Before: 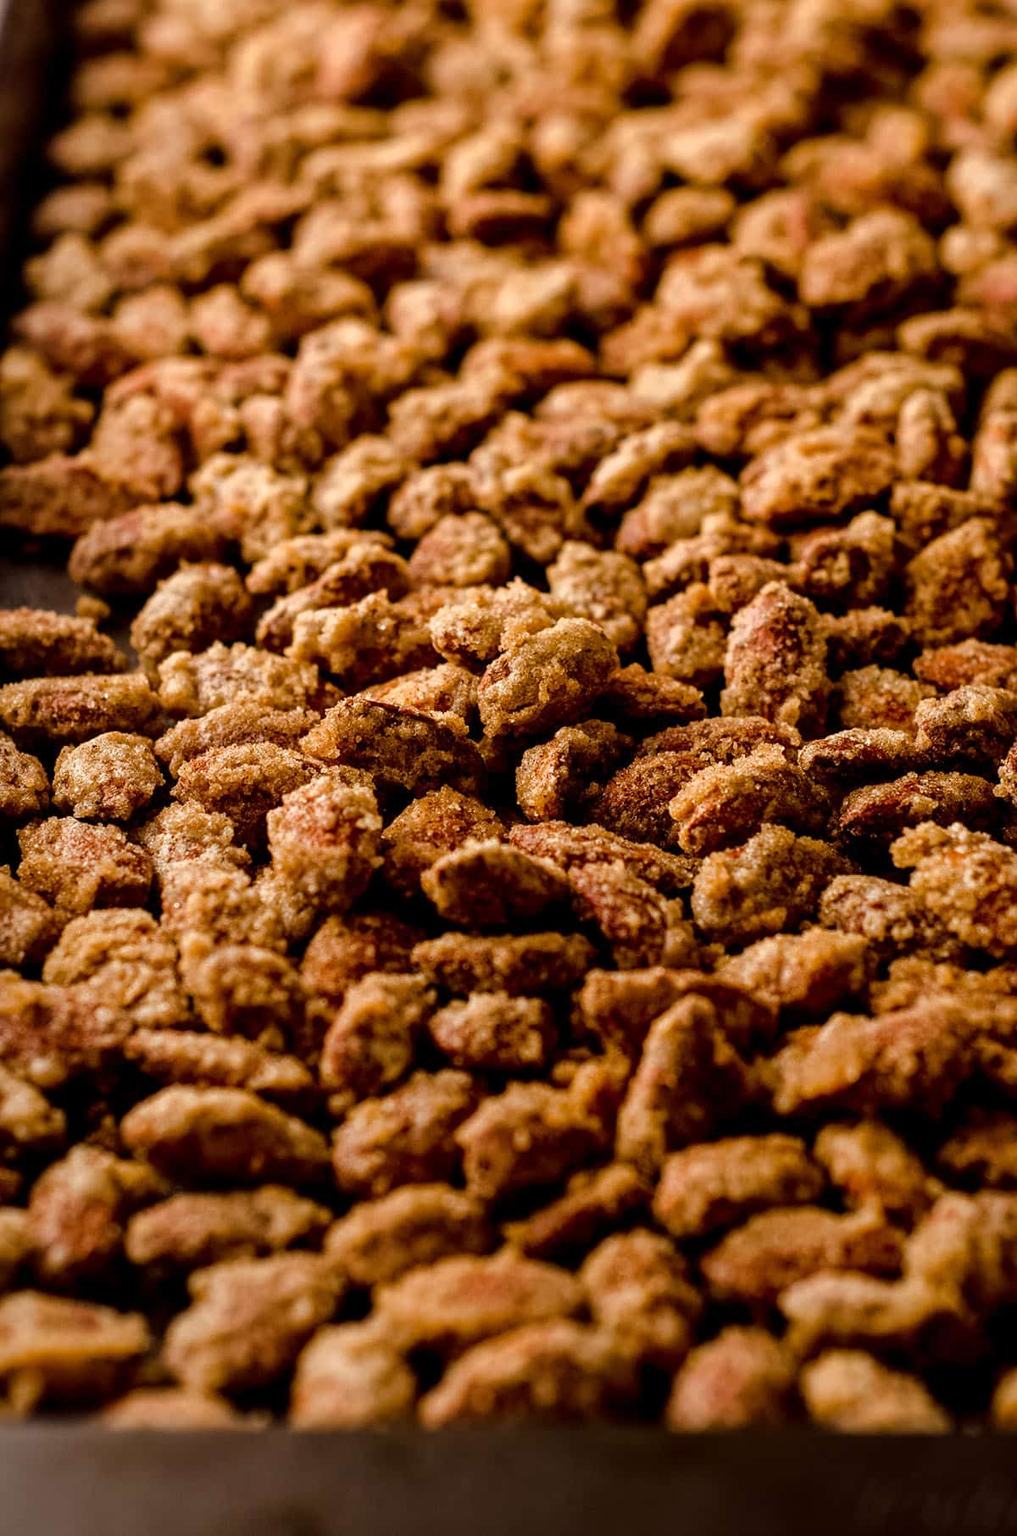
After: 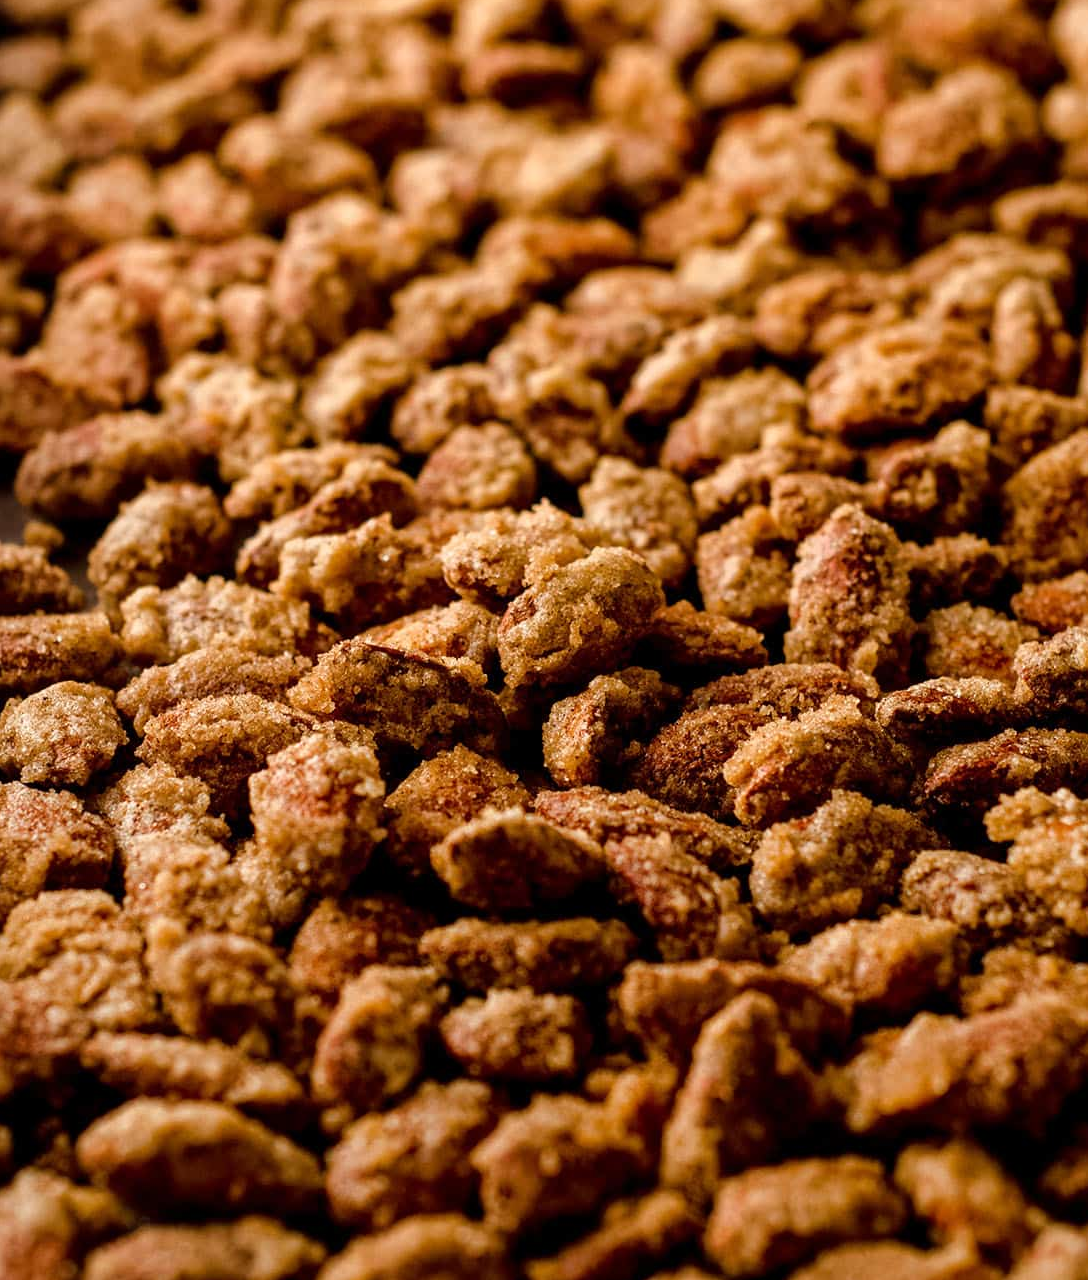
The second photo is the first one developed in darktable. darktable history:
crop: left 5.581%, top 10.051%, right 3.716%, bottom 19.265%
